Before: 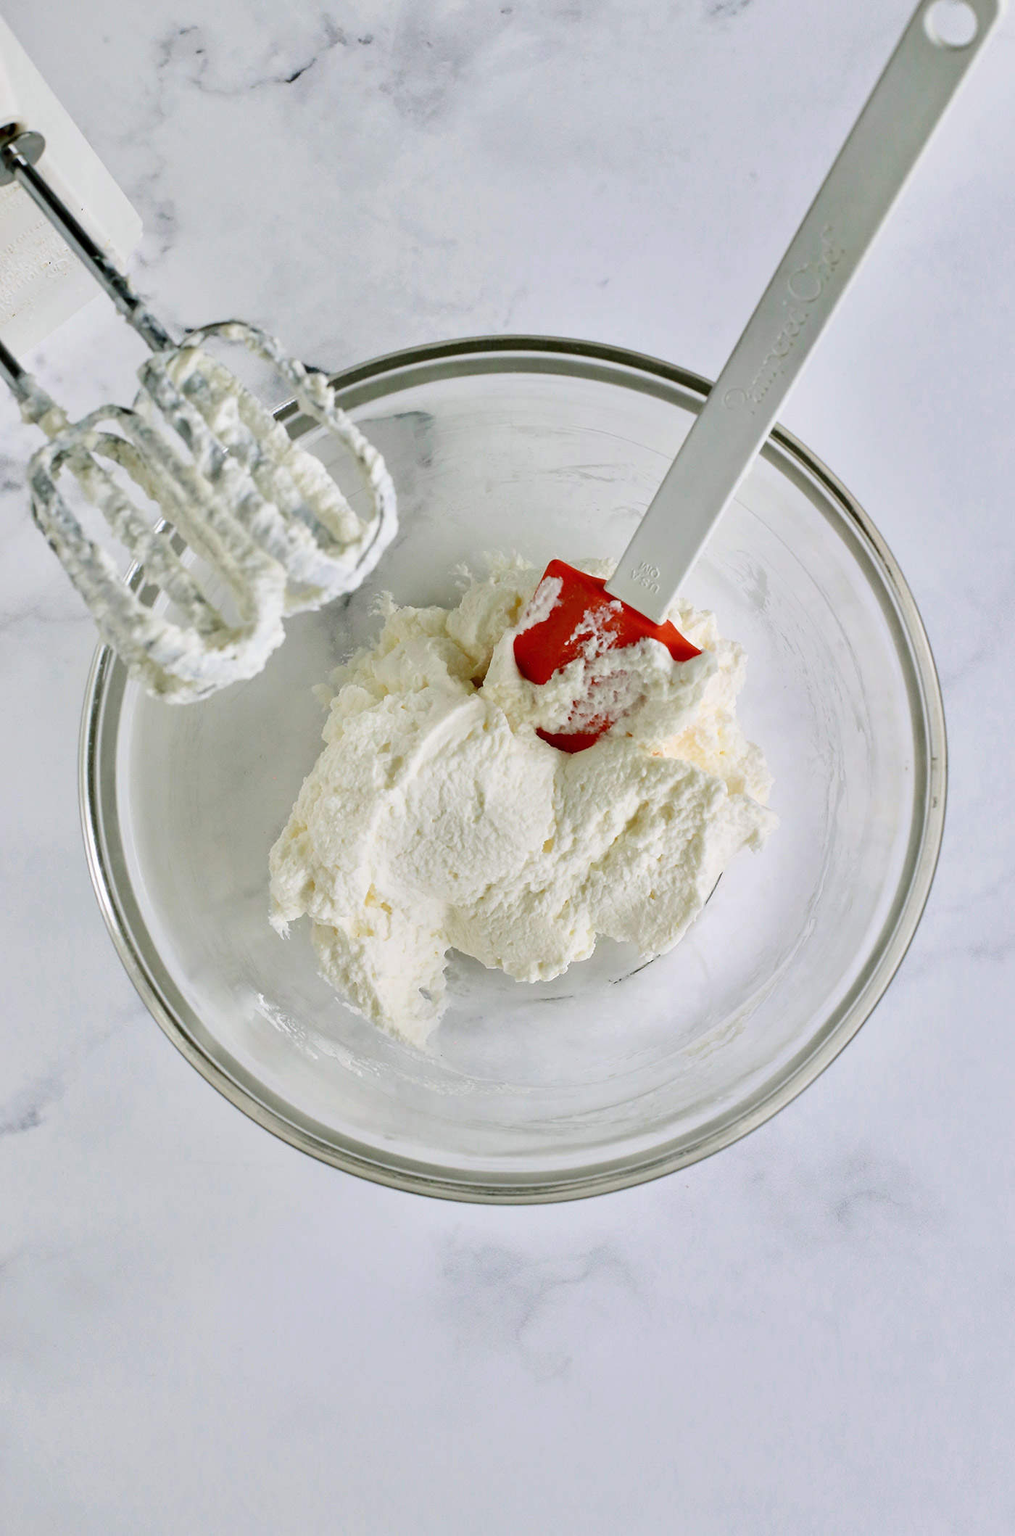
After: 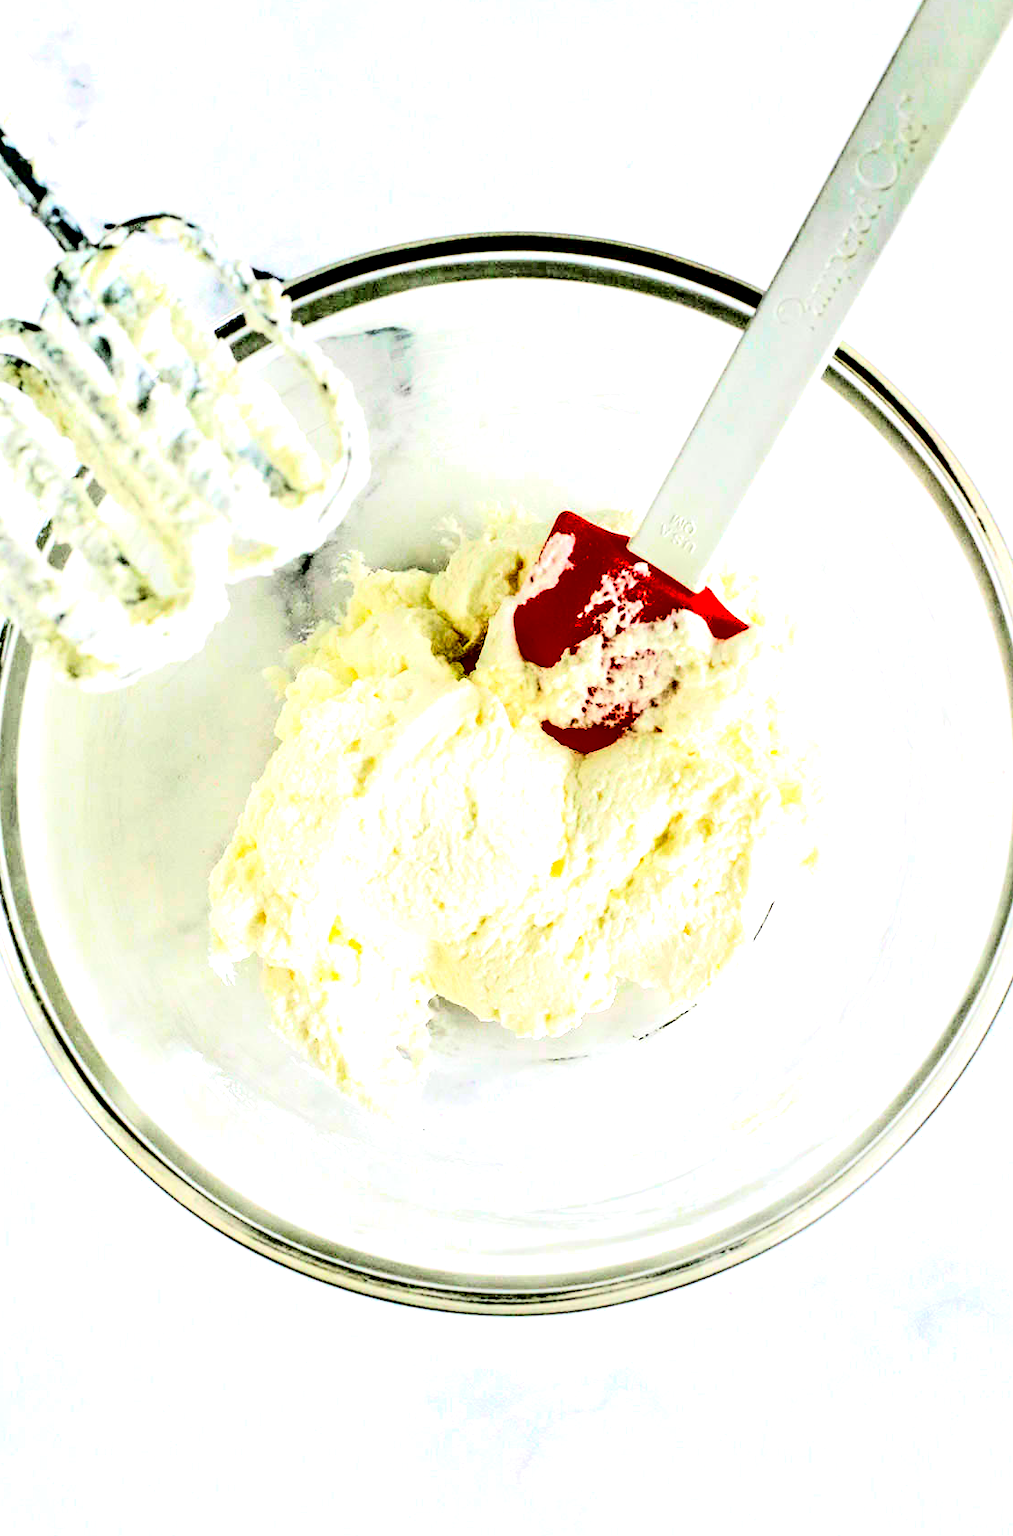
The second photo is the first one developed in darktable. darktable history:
contrast brightness saturation: contrast 0.78, brightness -0.984, saturation 0.987
exposure: black level correction 0.011, exposure 1.076 EV, compensate highlight preservation false
local contrast: detail 204%
crop and rotate: left 10.069%, top 9.789%, right 9.84%, bottom 9.992%
